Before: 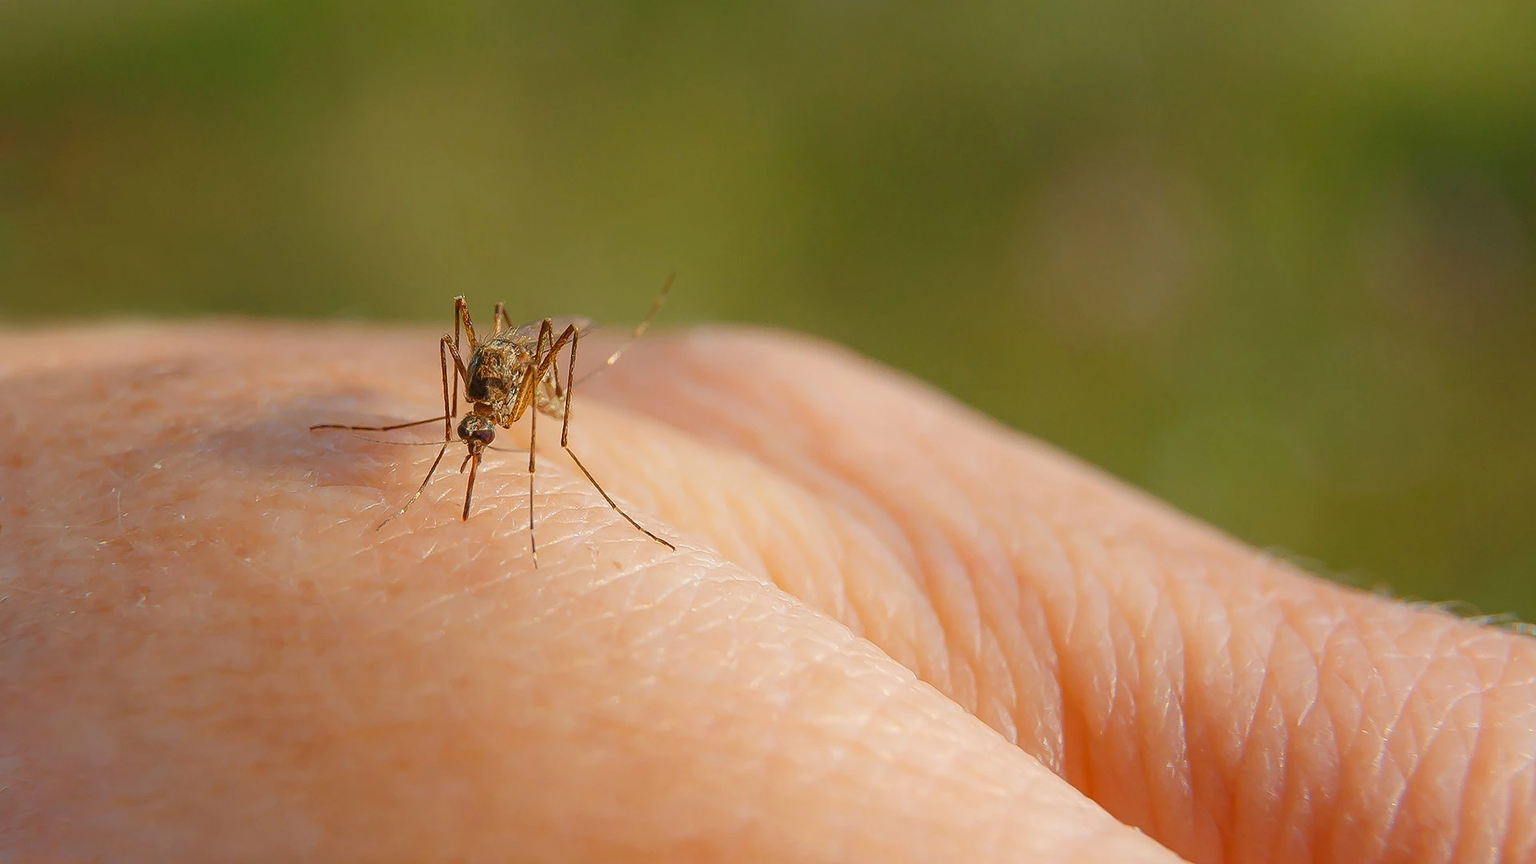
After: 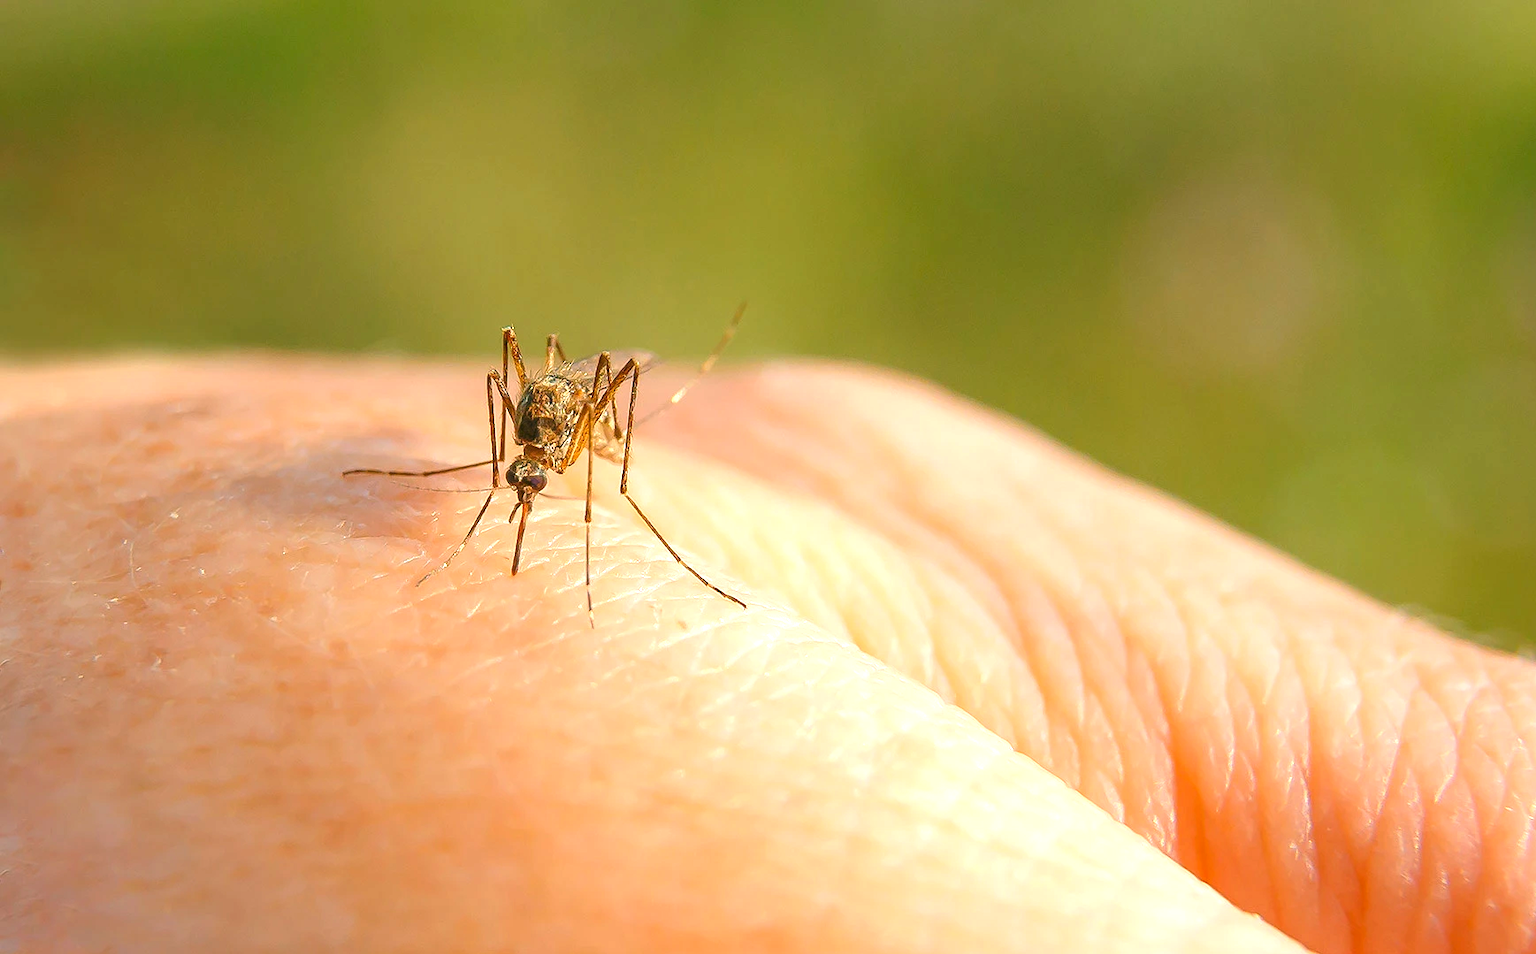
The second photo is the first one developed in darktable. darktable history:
crop: right 9.485%, bottom 0.049%
exposure: black level correction -0.001, exposure 0.91 EV, compensate highlight preservation false
color correction: highlights a* 4.39, highlights b* 4.93, shadows a* -7.22, shadows b* 5.02
